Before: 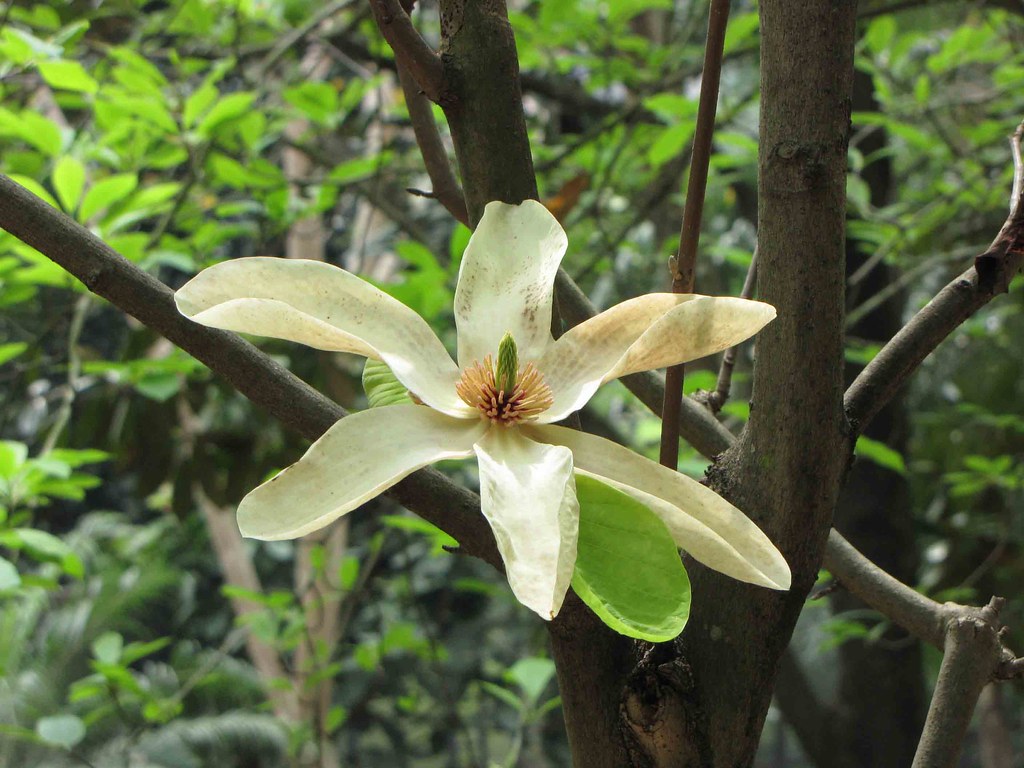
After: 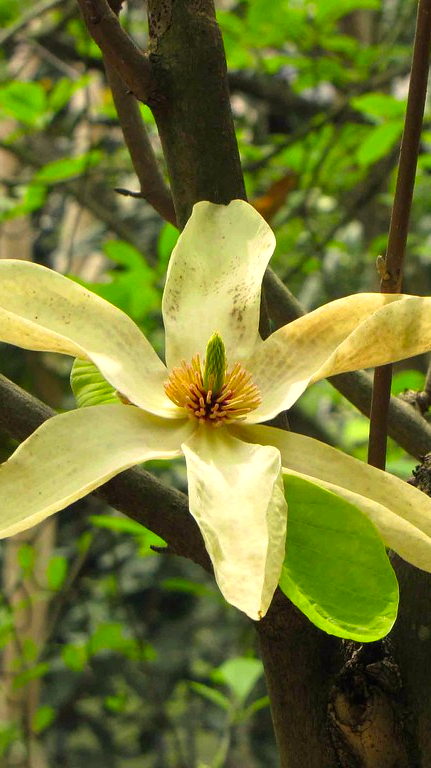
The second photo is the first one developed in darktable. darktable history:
color correction: highlights a* 2.72, highlights b* 22.8
color balance: contrast 6.48%, output saturation 113.3%
crop: left 28.583%, right 29.231%
